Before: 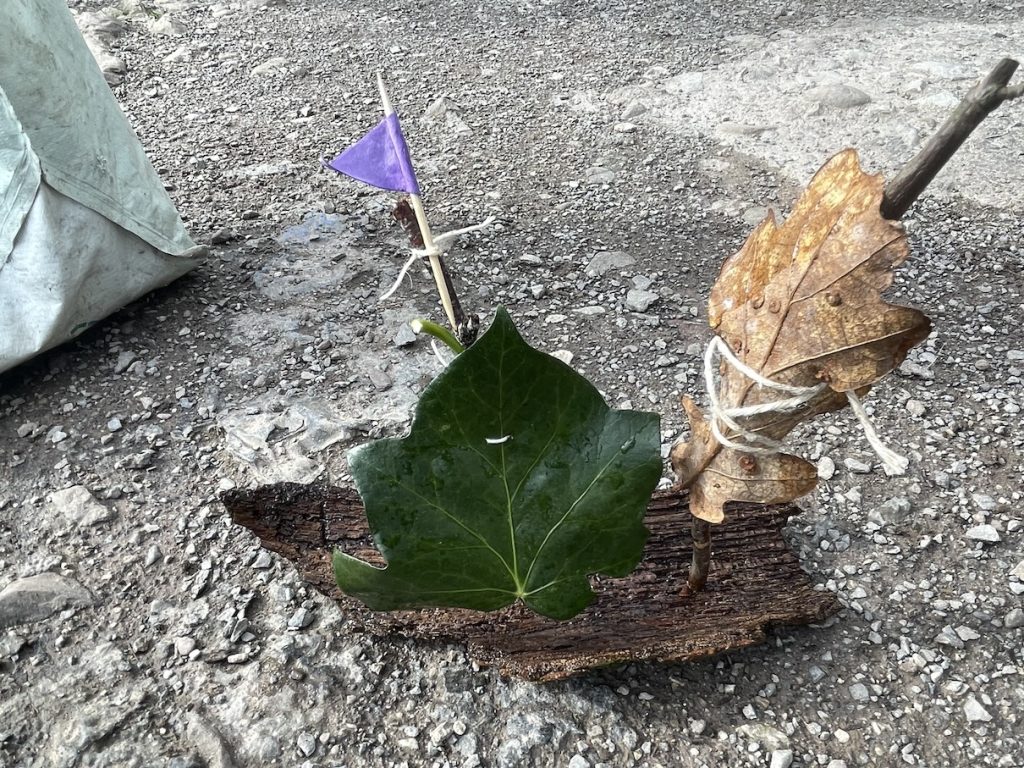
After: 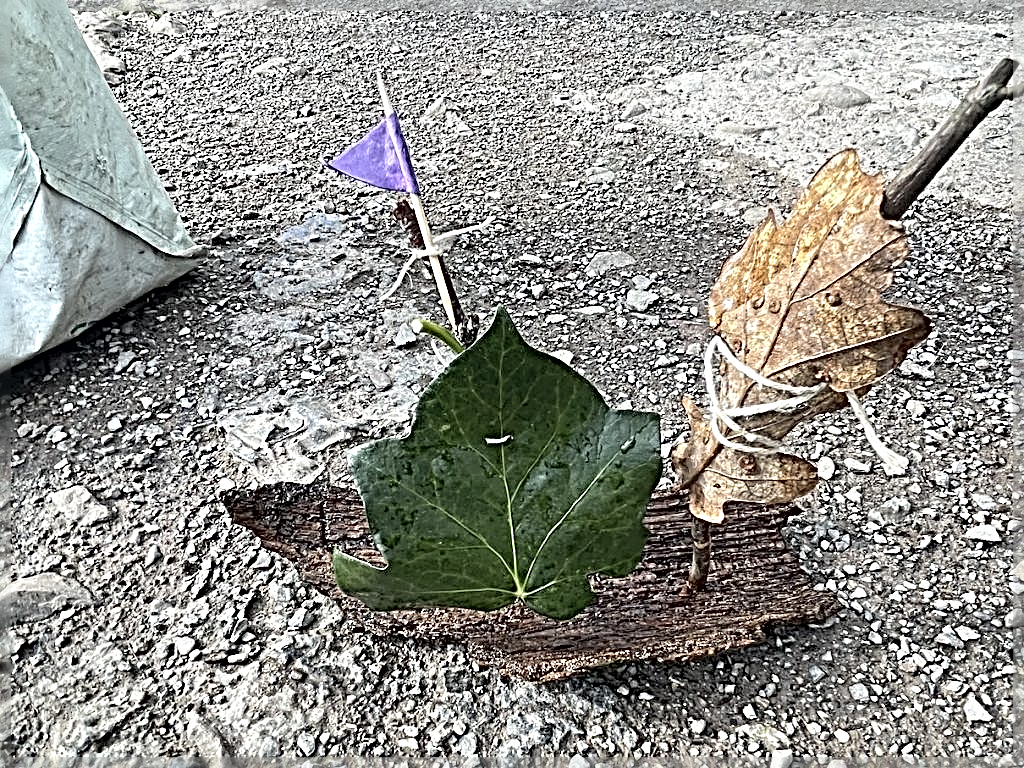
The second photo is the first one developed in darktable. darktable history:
contrast brightness saturation: brightness 0.15
sharpen: radius 4.001, amount 2
